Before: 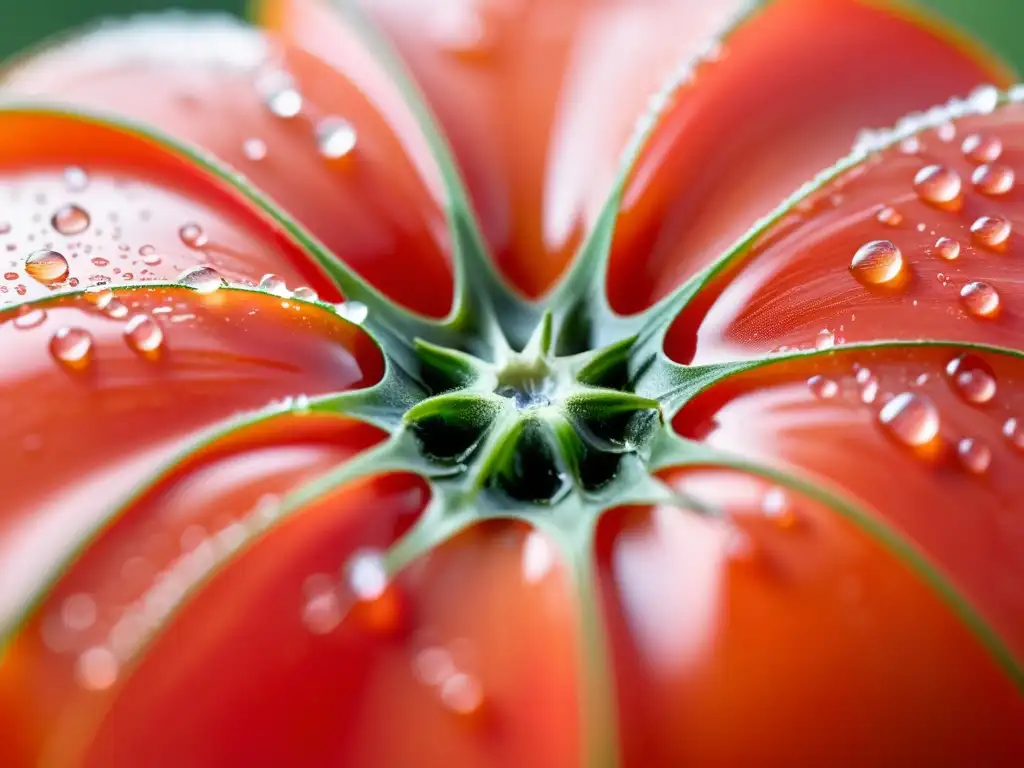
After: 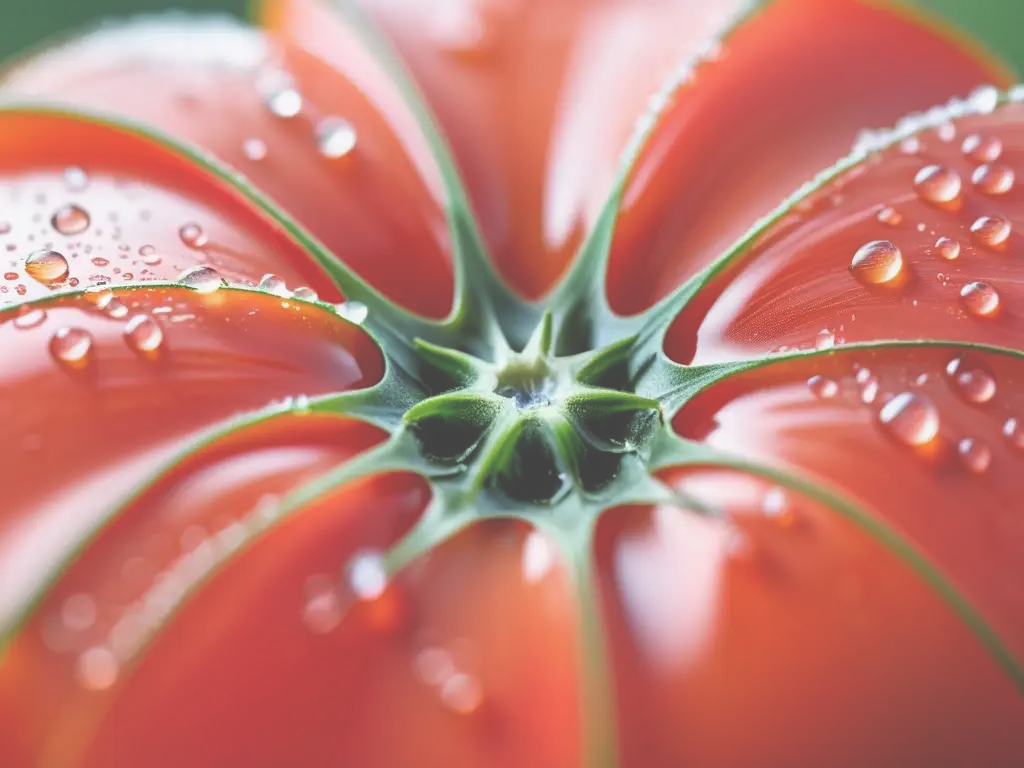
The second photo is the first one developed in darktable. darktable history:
exposure: black level correction -0.062, exposure -0.049 EV, compensate exposure bias true, compensate highlight preservation false
tone equalizer: -8 EV -1.87 EV, -7 EV -1.14 EV, -6 EV -1.59 EV
